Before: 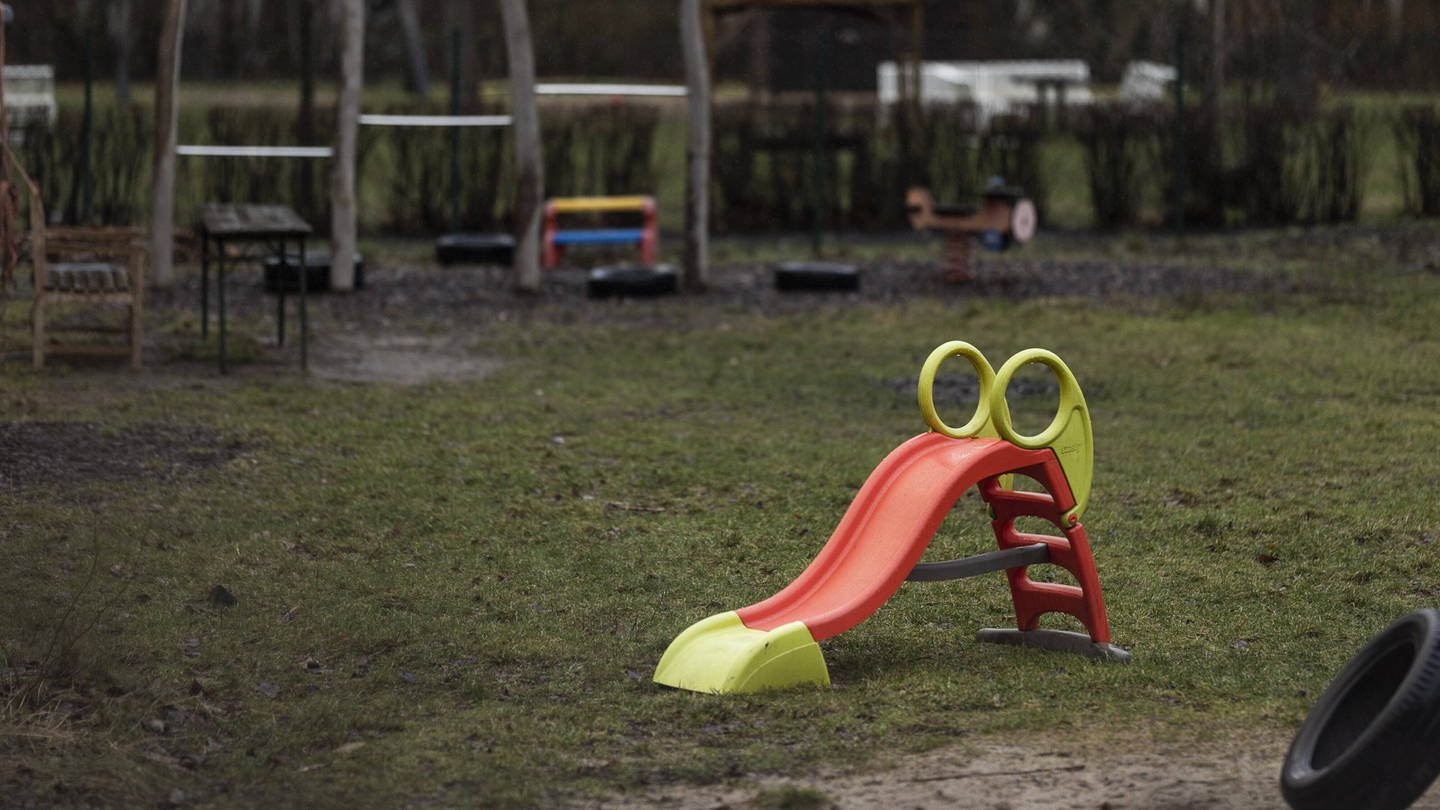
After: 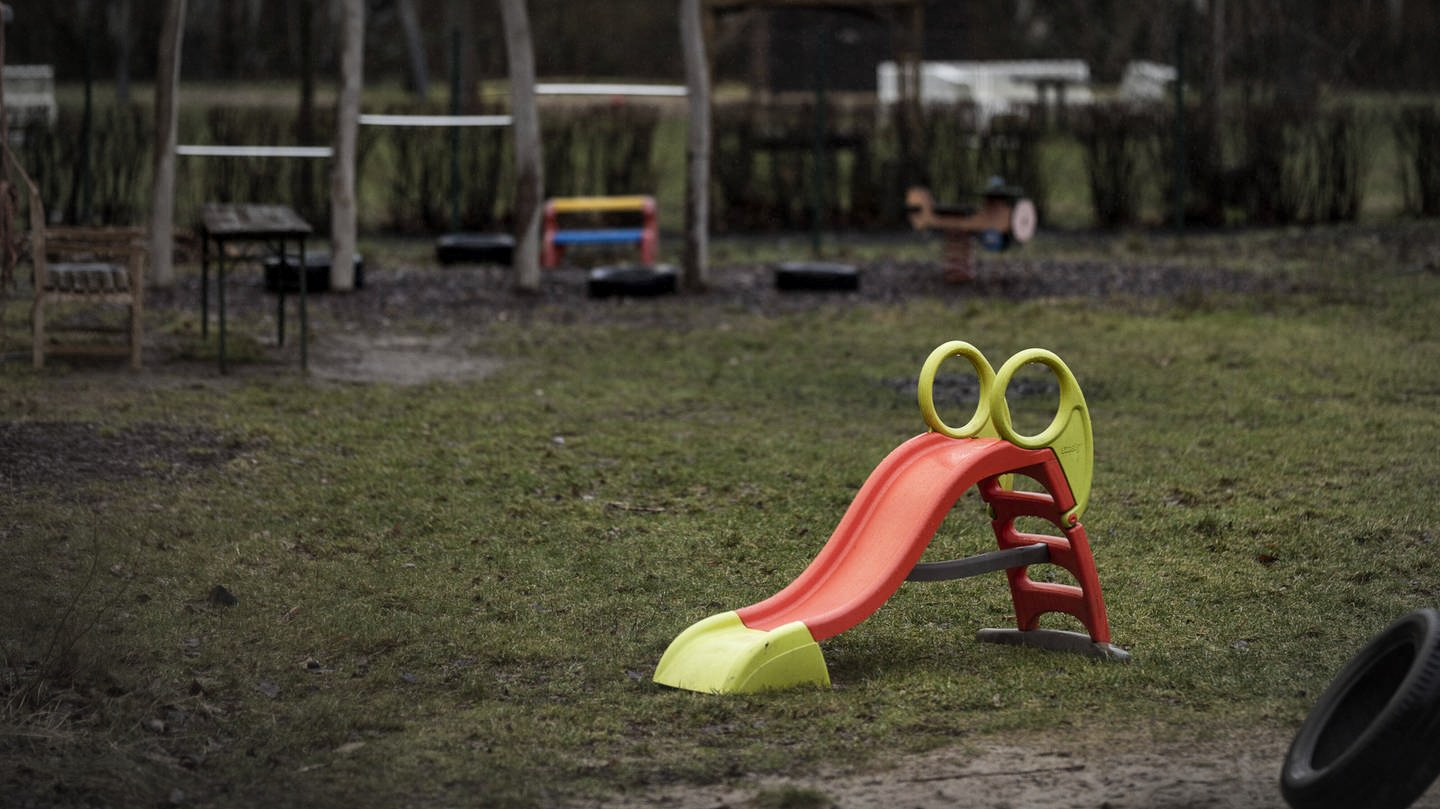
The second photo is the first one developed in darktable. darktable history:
crop: bottom 0.068%
local contrast: mode bilateral grid, contrast 19, coarseness 49, detail 120%, midtone range 0.2
vignetting: automatic ratio true
